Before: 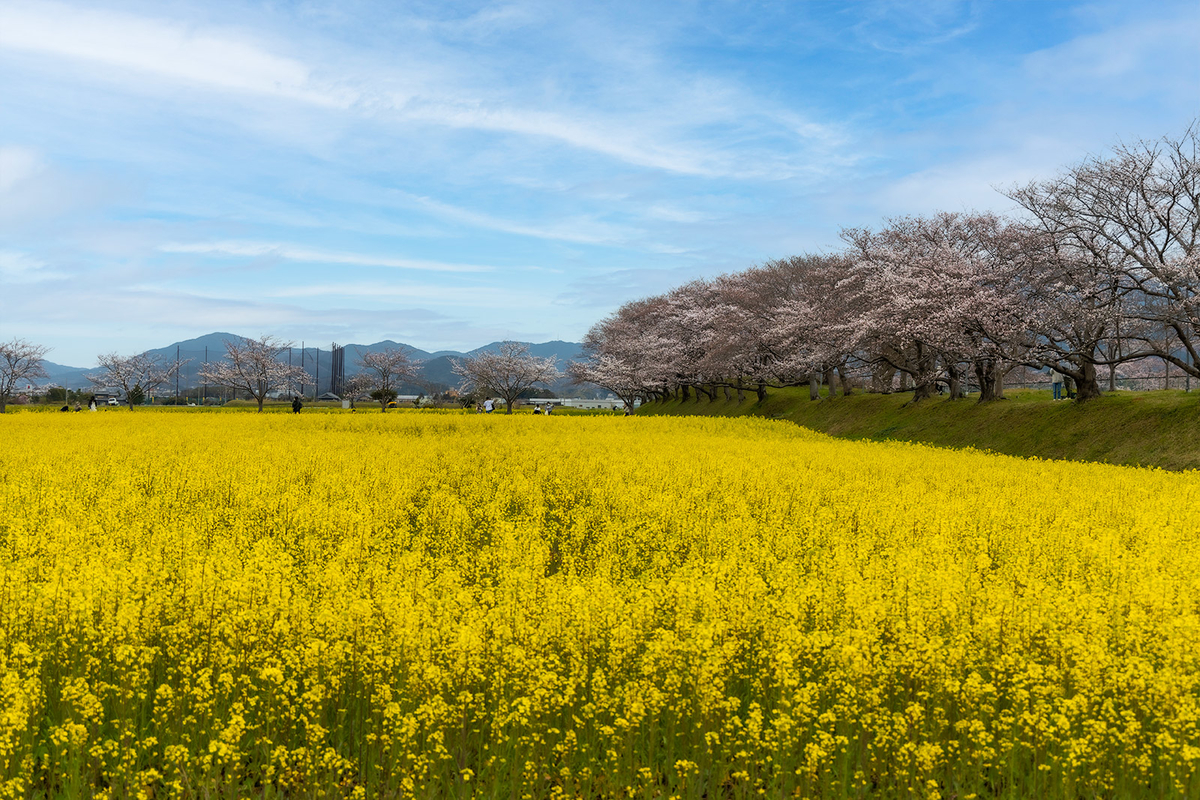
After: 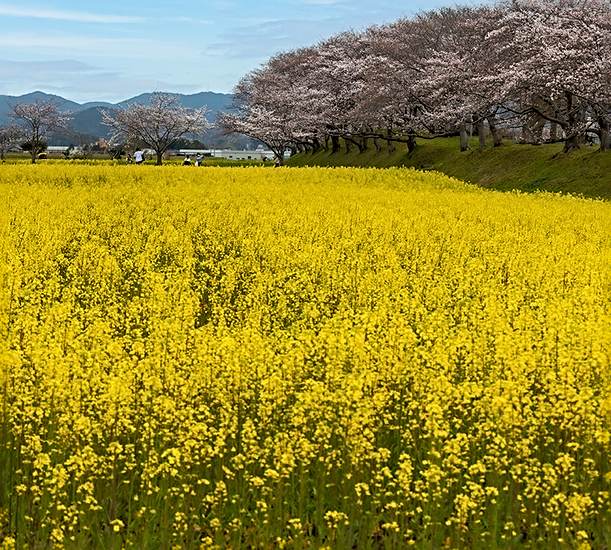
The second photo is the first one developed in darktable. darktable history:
sharpen: radius 3.119
crop and rotate: left 29.237%, top 31.152%, right 19.807%
